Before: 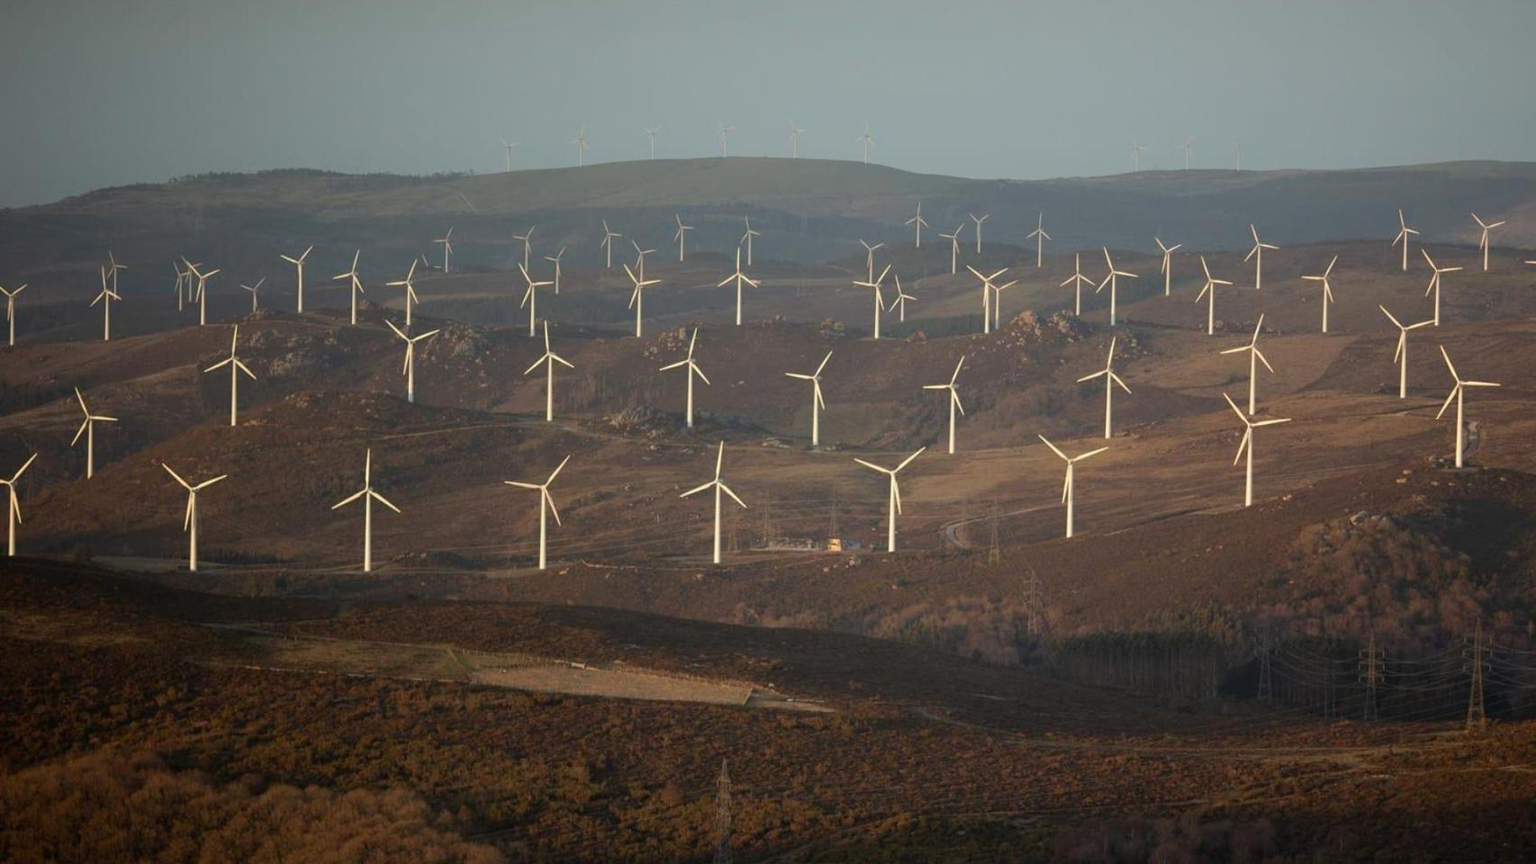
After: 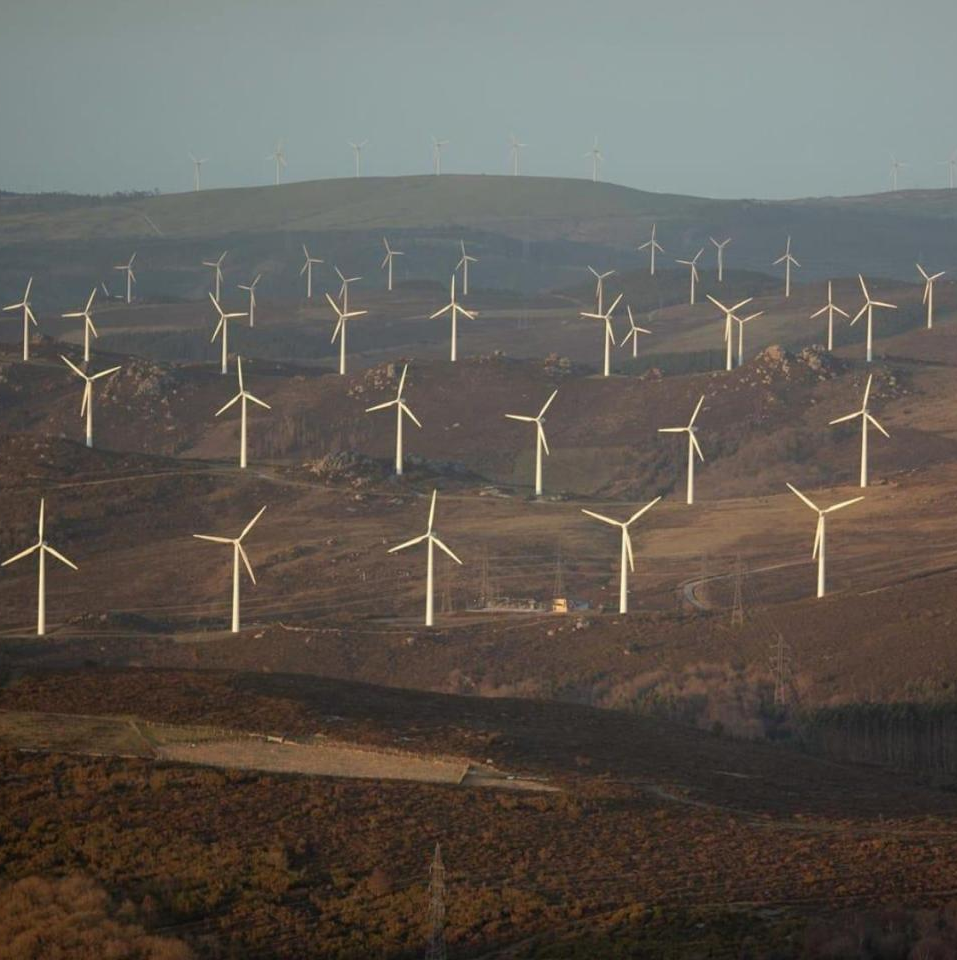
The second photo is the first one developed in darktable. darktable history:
crop: left 21.523%, right 22.364%
